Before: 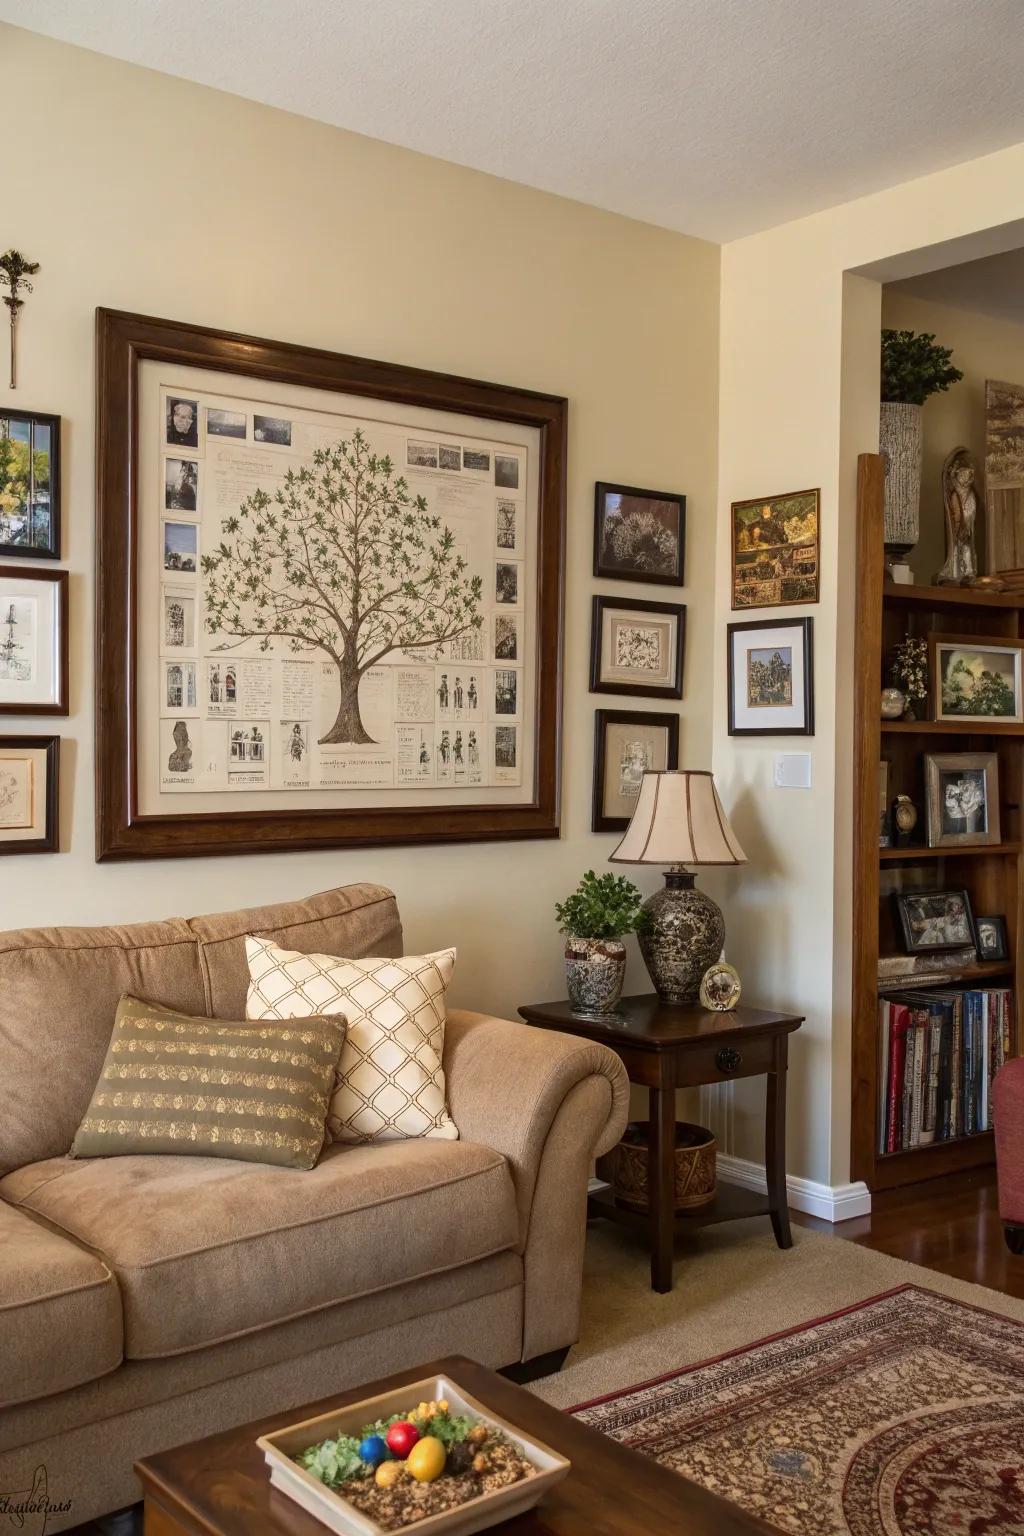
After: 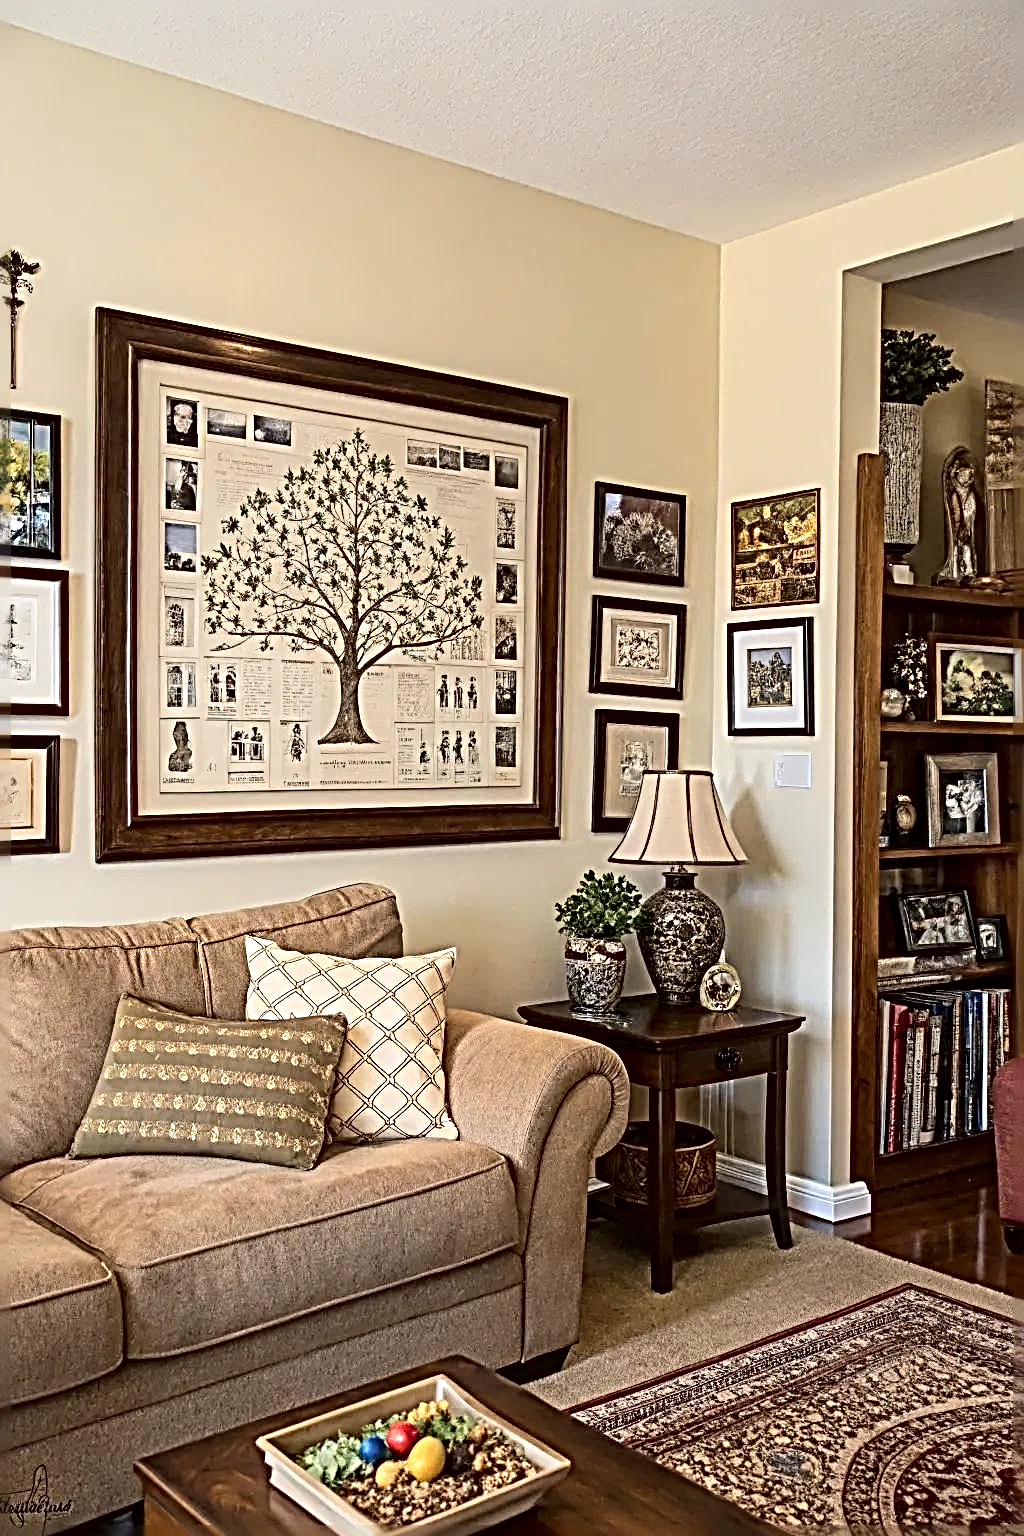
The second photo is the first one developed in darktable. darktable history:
sharpen: radius 4.04, amount 1.996
tone curve: curves: ch0 [(0, 0) (0.004, 0.001) (0.133, 0.112) (0.325, 0.362) (0.832, 0.893) (1, 1)], color space Lab, independent channels, preserve colors none
